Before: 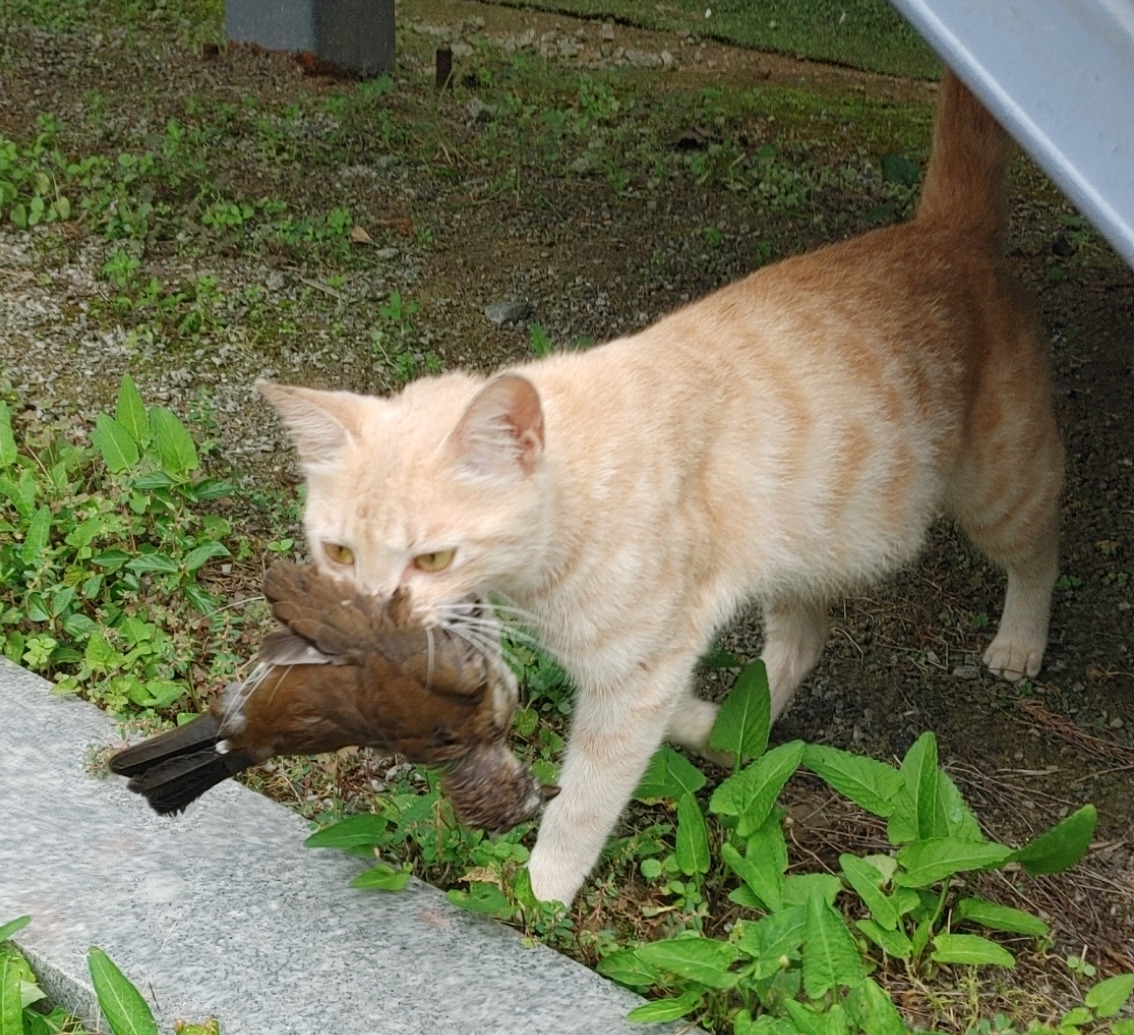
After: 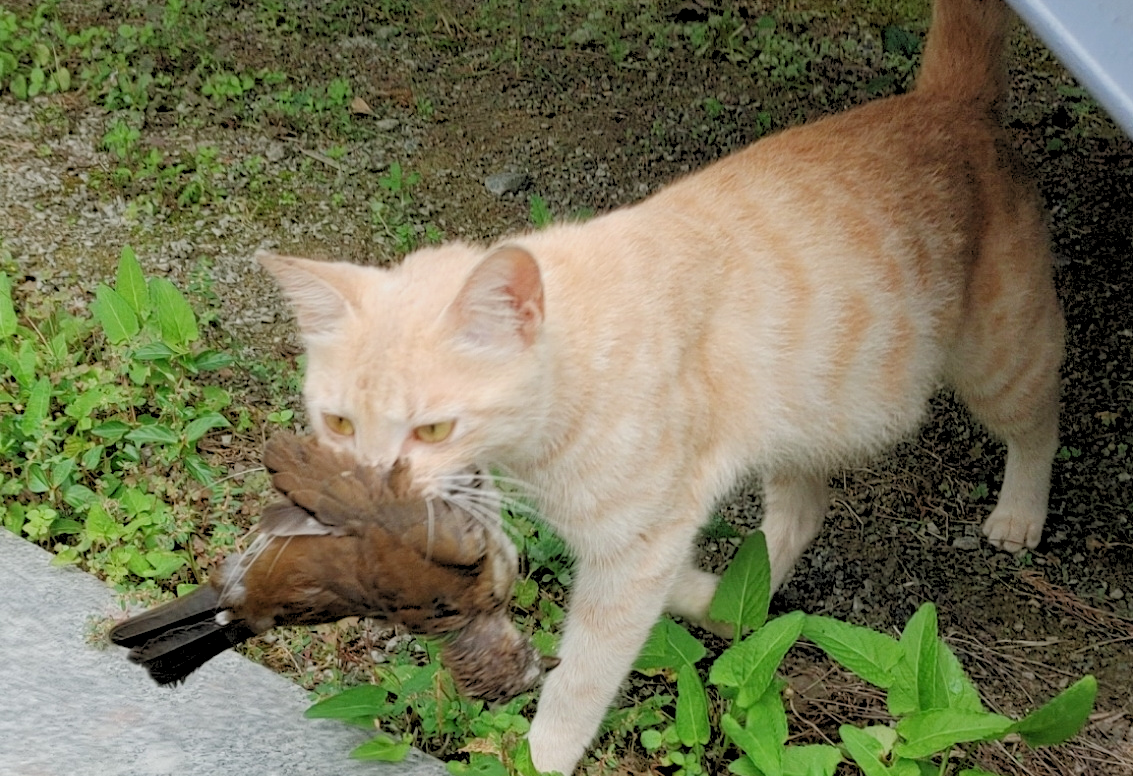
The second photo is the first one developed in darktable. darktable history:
rgb levels: preserve colors sum RGB, levels [[0.038, 0.433, 0.934], [0, 0.5, 1], [0, 0.5, 1]]
crop and rotate: top 12.5%, bottom 12.5%
